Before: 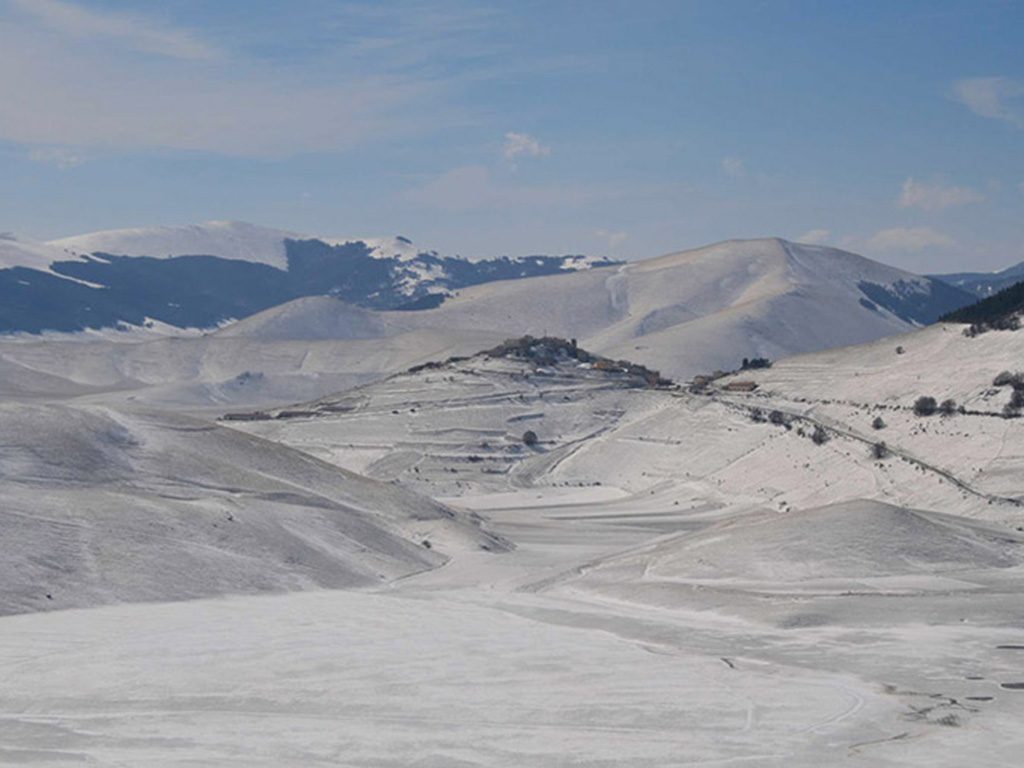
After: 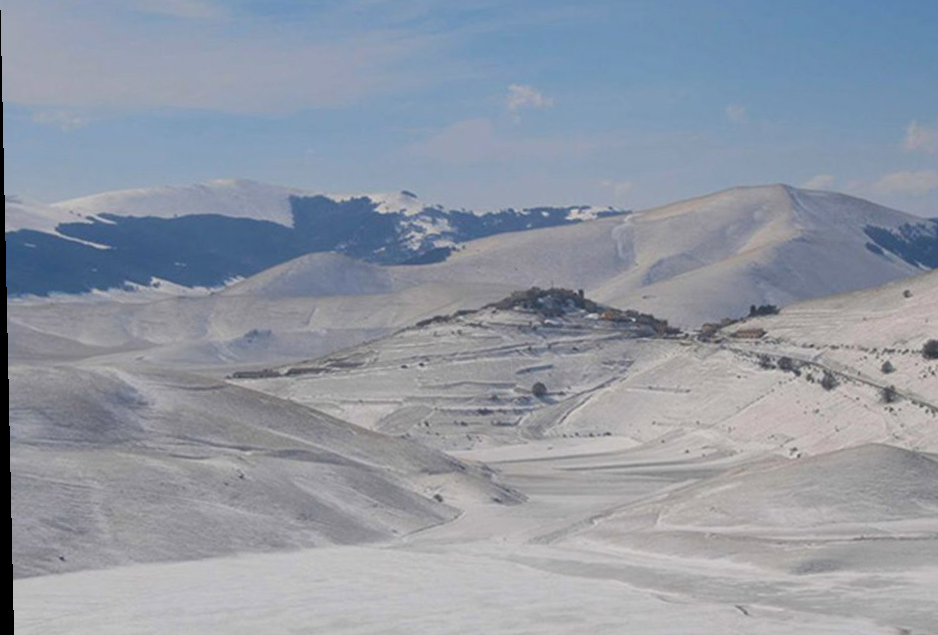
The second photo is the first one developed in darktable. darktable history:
color balance rgb: linear chroma grading › global chroma 6.48%, perceptual saturation grading › global saturation 12.96%, global vibrance 6.02%
haze removal: strength -0.1, adaptive false
crop: top 7.49%, right 9.717%, bottom 11.943%
rotate and perspective: rotation -1.24°, automatic cropping off
